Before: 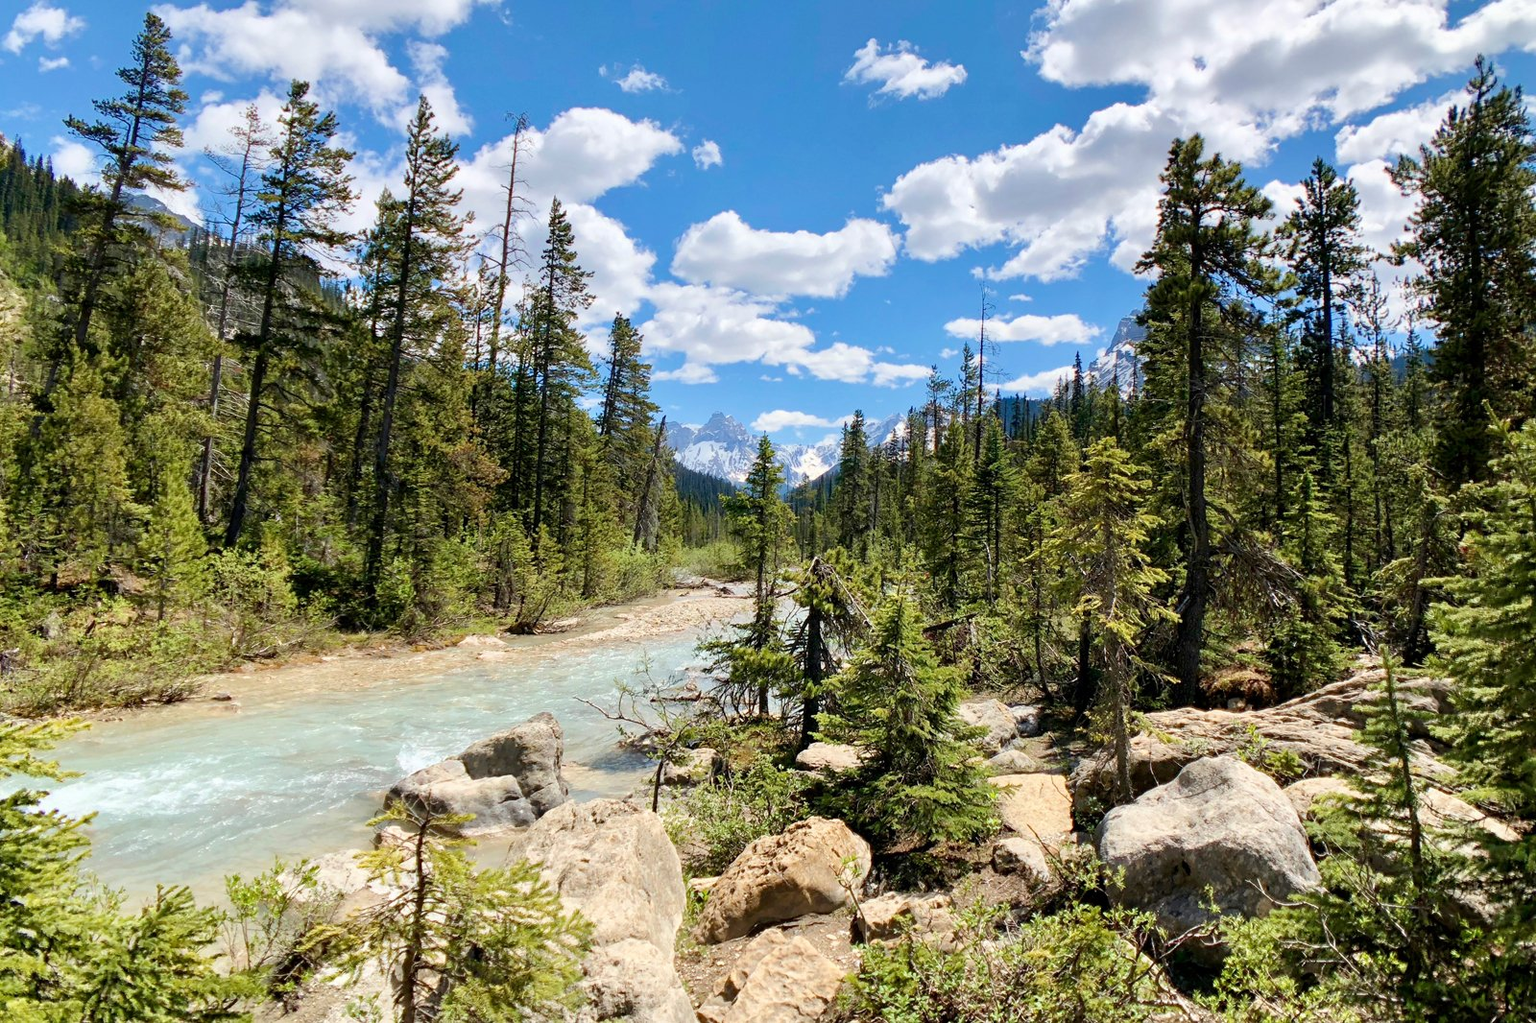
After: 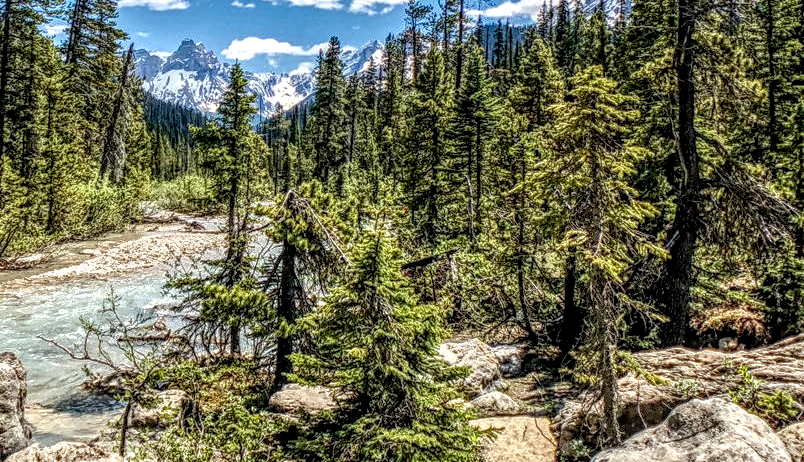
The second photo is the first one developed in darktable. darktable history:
local contrast: highlights 4%, shadows 6%, detail 299%, midtone range 0.296
contrast equalizer: octaves 7, y [[0.502, 0.505, 0.512, 0.529, 0.564, 0.588], [0.5 ×6], [0.502, 0.505, 0.512, 0.529, 0.564, 0.588], [0, 0.001, 0.001, 0.004, 0.008, 0.011], [0, 0.001, 0.001, 0.004, 0.008, 0.011]]
crop: left 35.033%, top 36.606%, right 14.709%, bottom 19.967%
